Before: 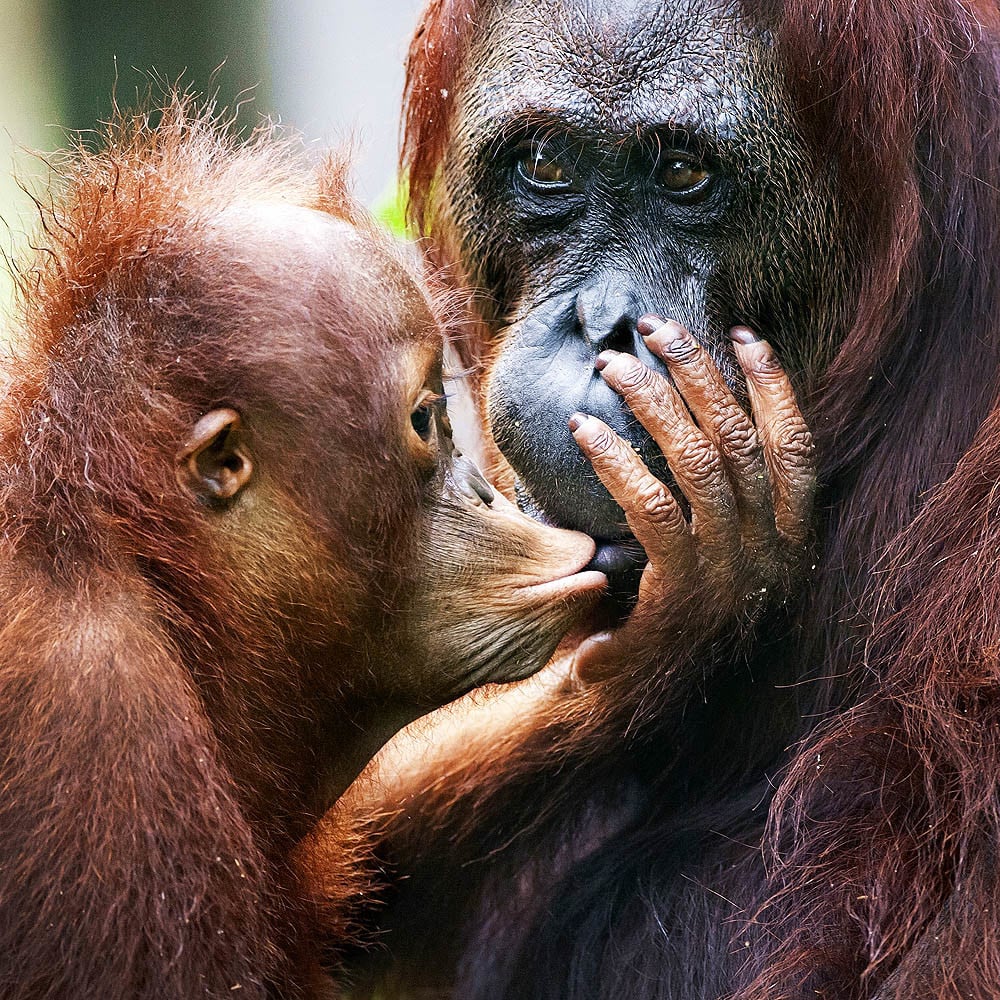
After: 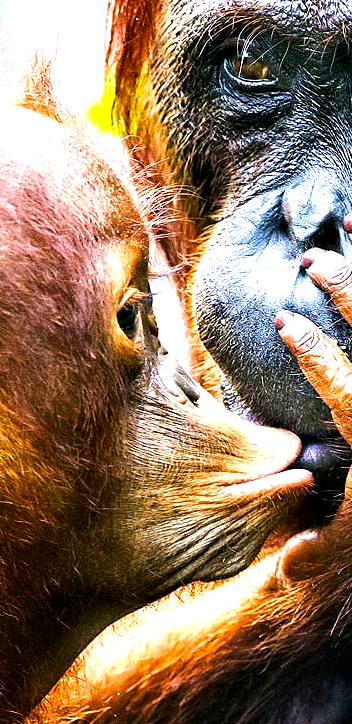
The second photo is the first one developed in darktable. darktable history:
color balance rgb: linear chroma grading › global chroma 15%, perceptual saturation grading › global saturation 30%
exposure: black level correction 0.001, exposure 0.5 EV, compensate exposure bias true, compensate highlight preservation false
tone equalizer: -8 EV -0.417 EV, -7 EV -0.389 EV, -6 EV -0.333 EV, -5 EV -0.222 EV, -3 EV 0.222 EV, -2 EV 0.333 EV, -1 EV 0.389 EV, +0 EV 0.417 EV, edges refinement/feathering 500, mask exposure compensation -1.25 EV, preserve details no
crop and rotate: left 29.476%, top 10.214%, right 35.32%, bottom 17.333%
contrast equalizer: y [[0.524, 0.538, 0.547, 0.548, 0.538, 0.524], [0.5 ×6], [0.5 ×6], [0 ×6], [0 ×6]]
